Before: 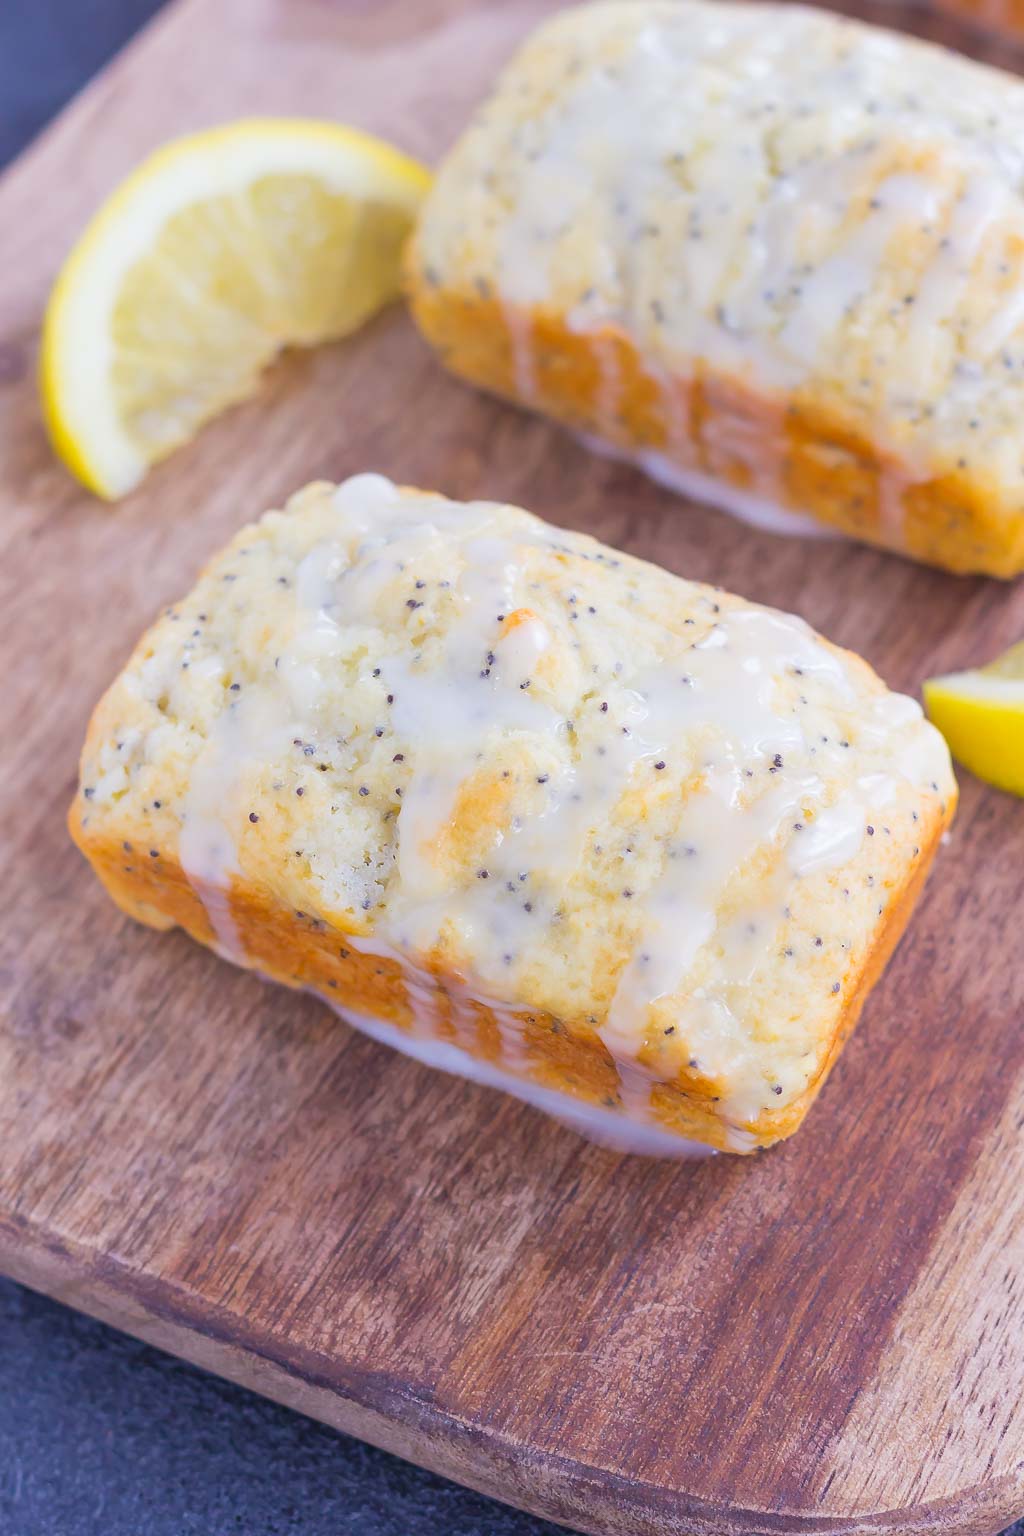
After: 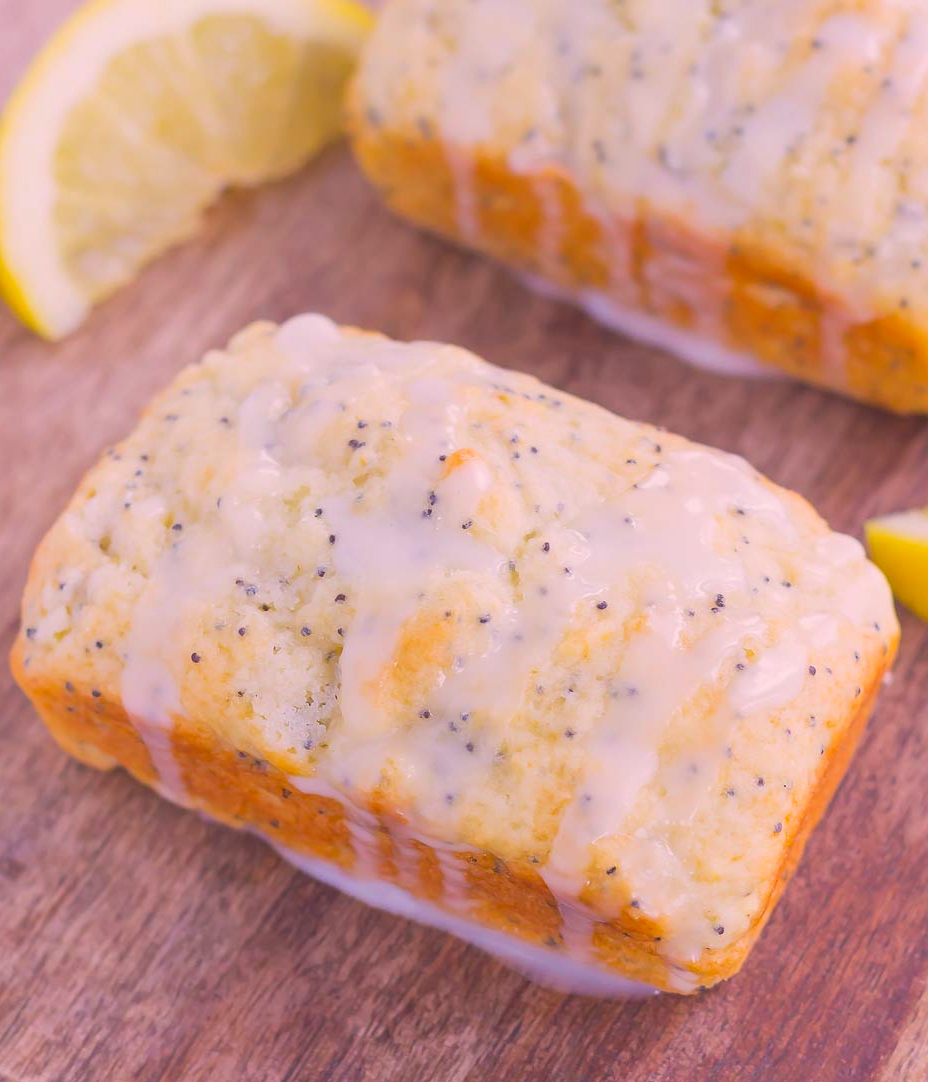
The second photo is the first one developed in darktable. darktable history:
contrast brightness saturation: contrast -0.126
crop: left 5.707%, top 10.433%, right 3.576%, bottom 19.076%
color correction: highlights a* 14.56, highlights b* 4.9
